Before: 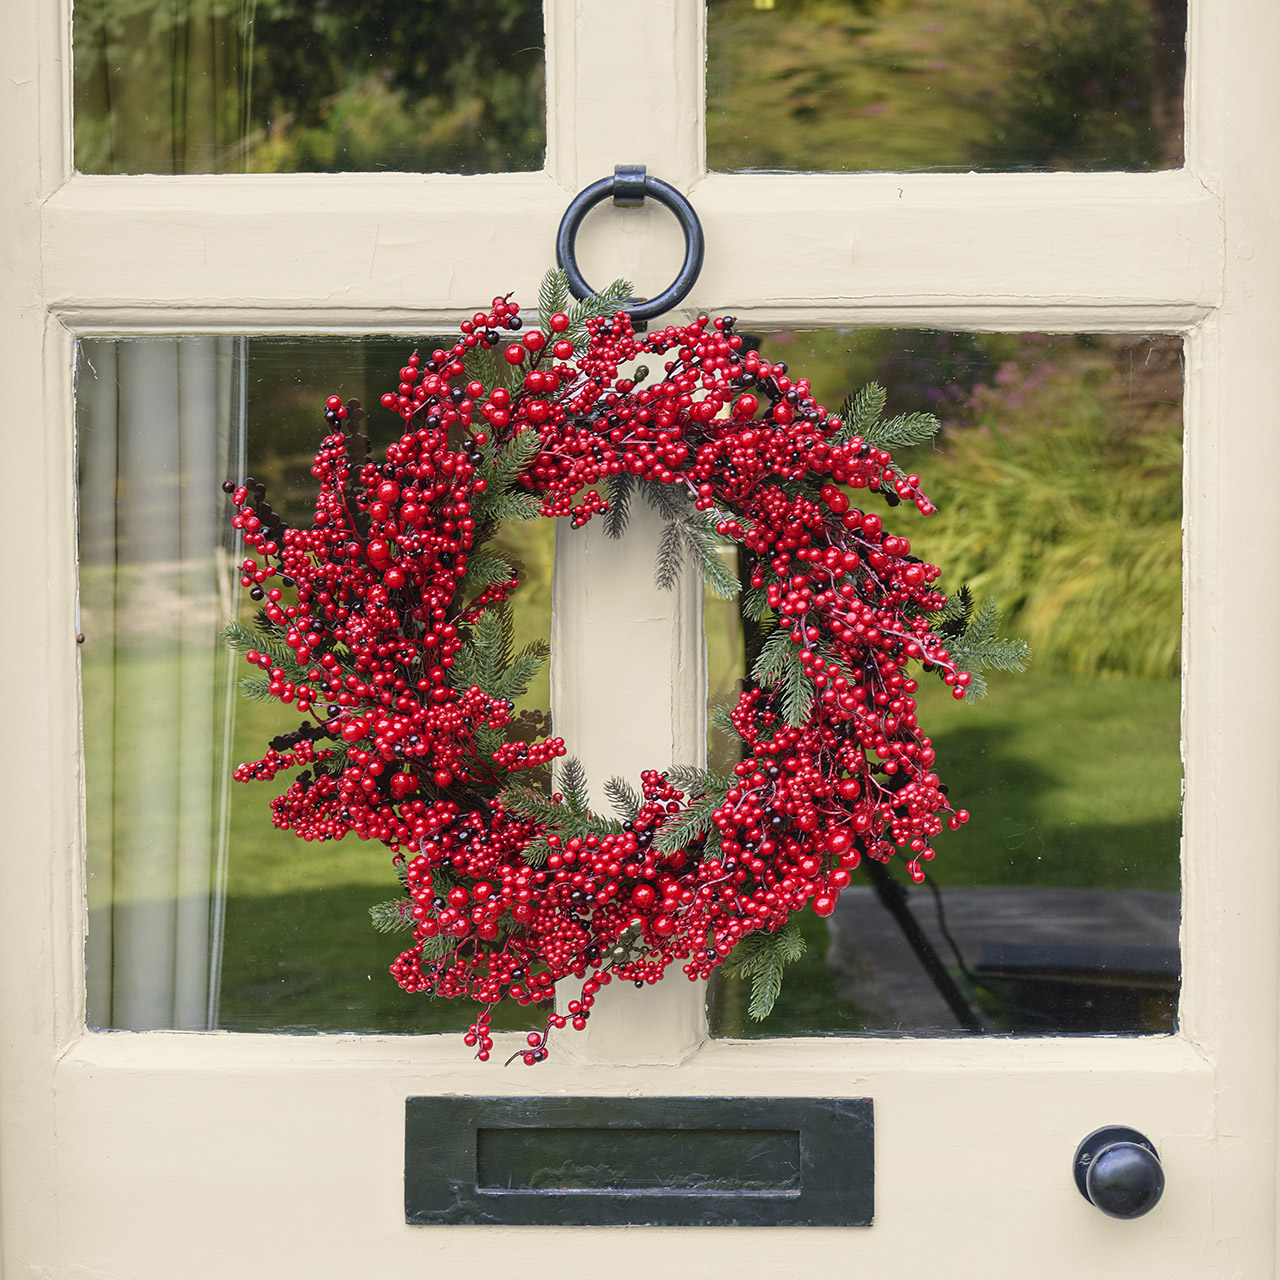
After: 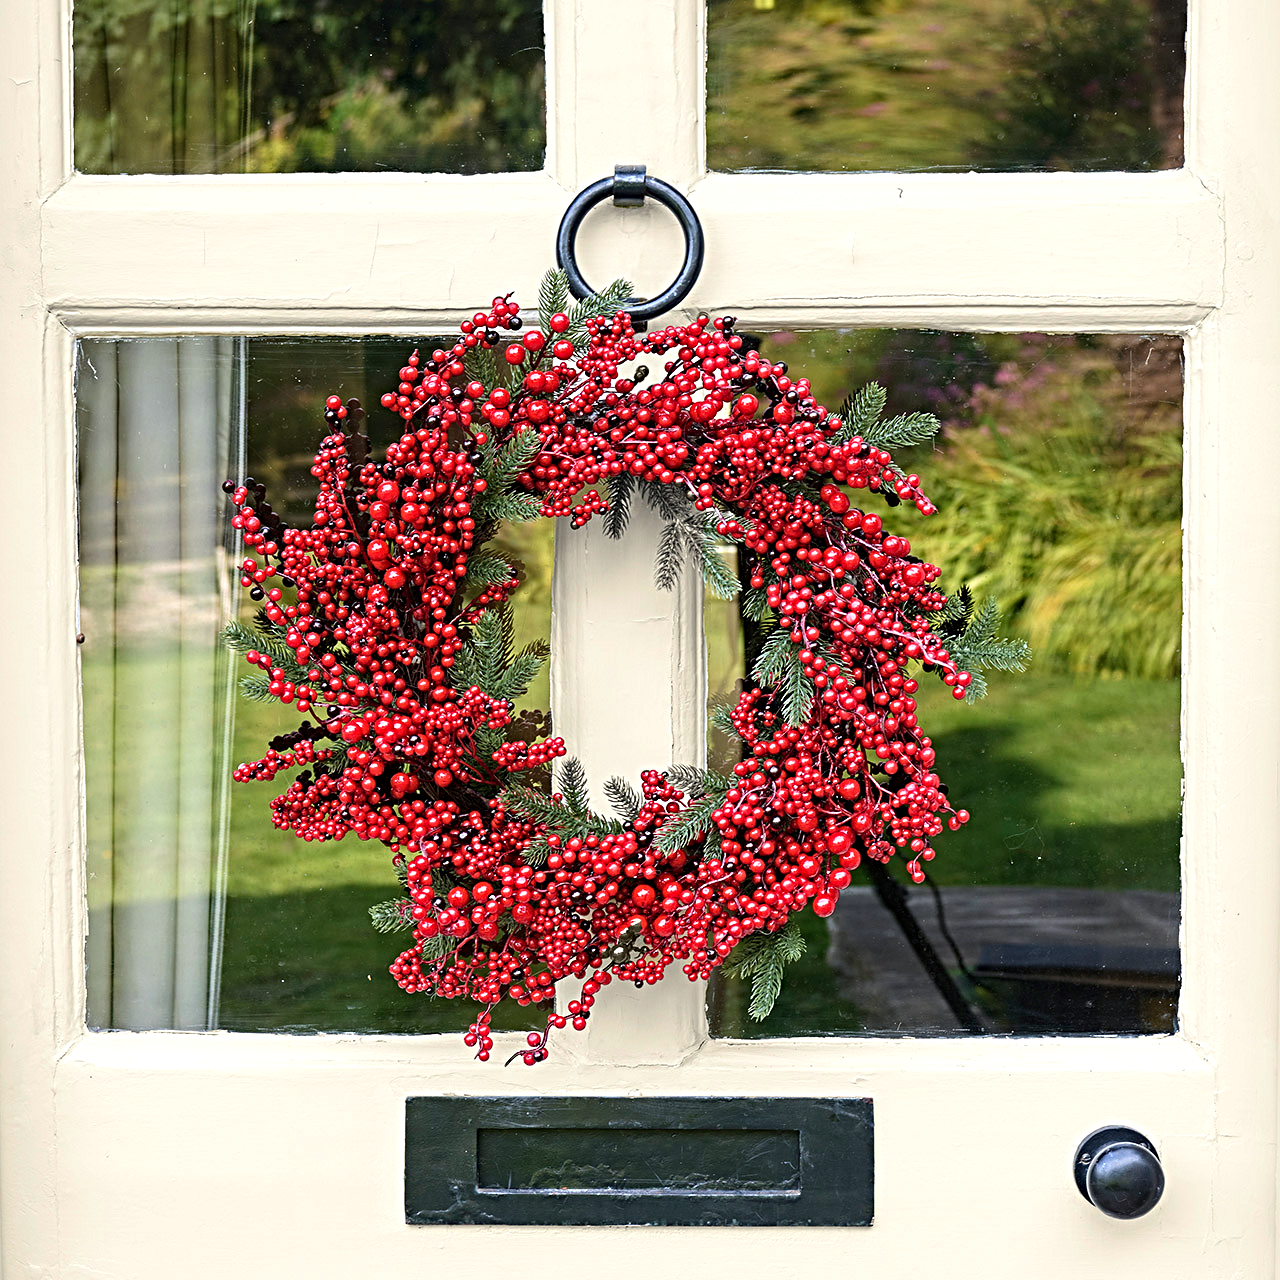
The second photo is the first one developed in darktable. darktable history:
tone equalizer: -8 EV -0.417 EV, -7 EV -0.389 EV, -6 EV -0.333 EV, -5 EV -0.222 EV, -3 EV 0.222 EV, -2 EV 0.333 EV, -1 EV 0.389 EV, +0 EV 0.417 EV, edges refinement/feathering 500, mask exposure compensation -1.57 EV, preserve details no
sharpen: radius 4.883
white balance: red 0.982, blue 1.018
